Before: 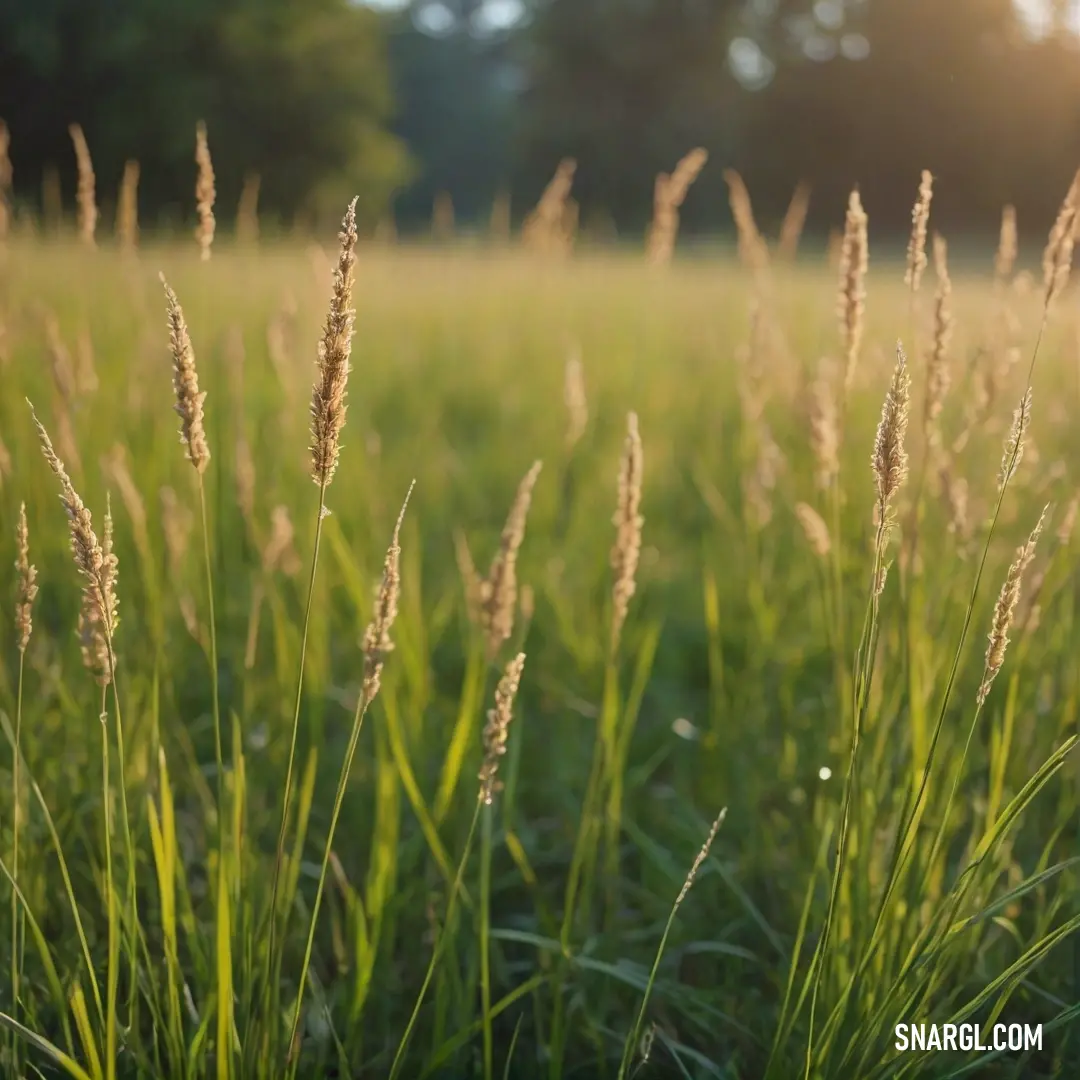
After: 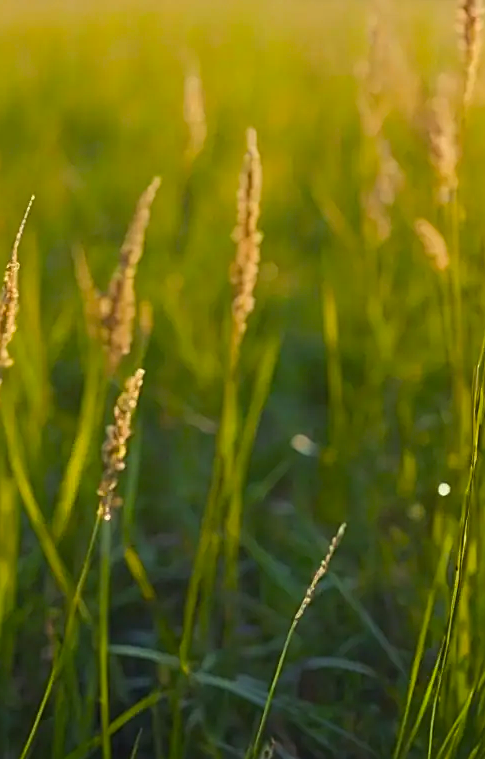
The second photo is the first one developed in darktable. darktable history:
color balance rgb: shadows lift › luminance -21.915%, shadows lift › chroma 8.739%, shadows lift › hue 284.93°, linear chroma grading › global chroma 15.049%, perceptual saturation grading › global saturation 25.428%
crop: left 35.357%, top 26.303%, right 19.691%, bottom 3.349%
sharpen: amount 0.497
